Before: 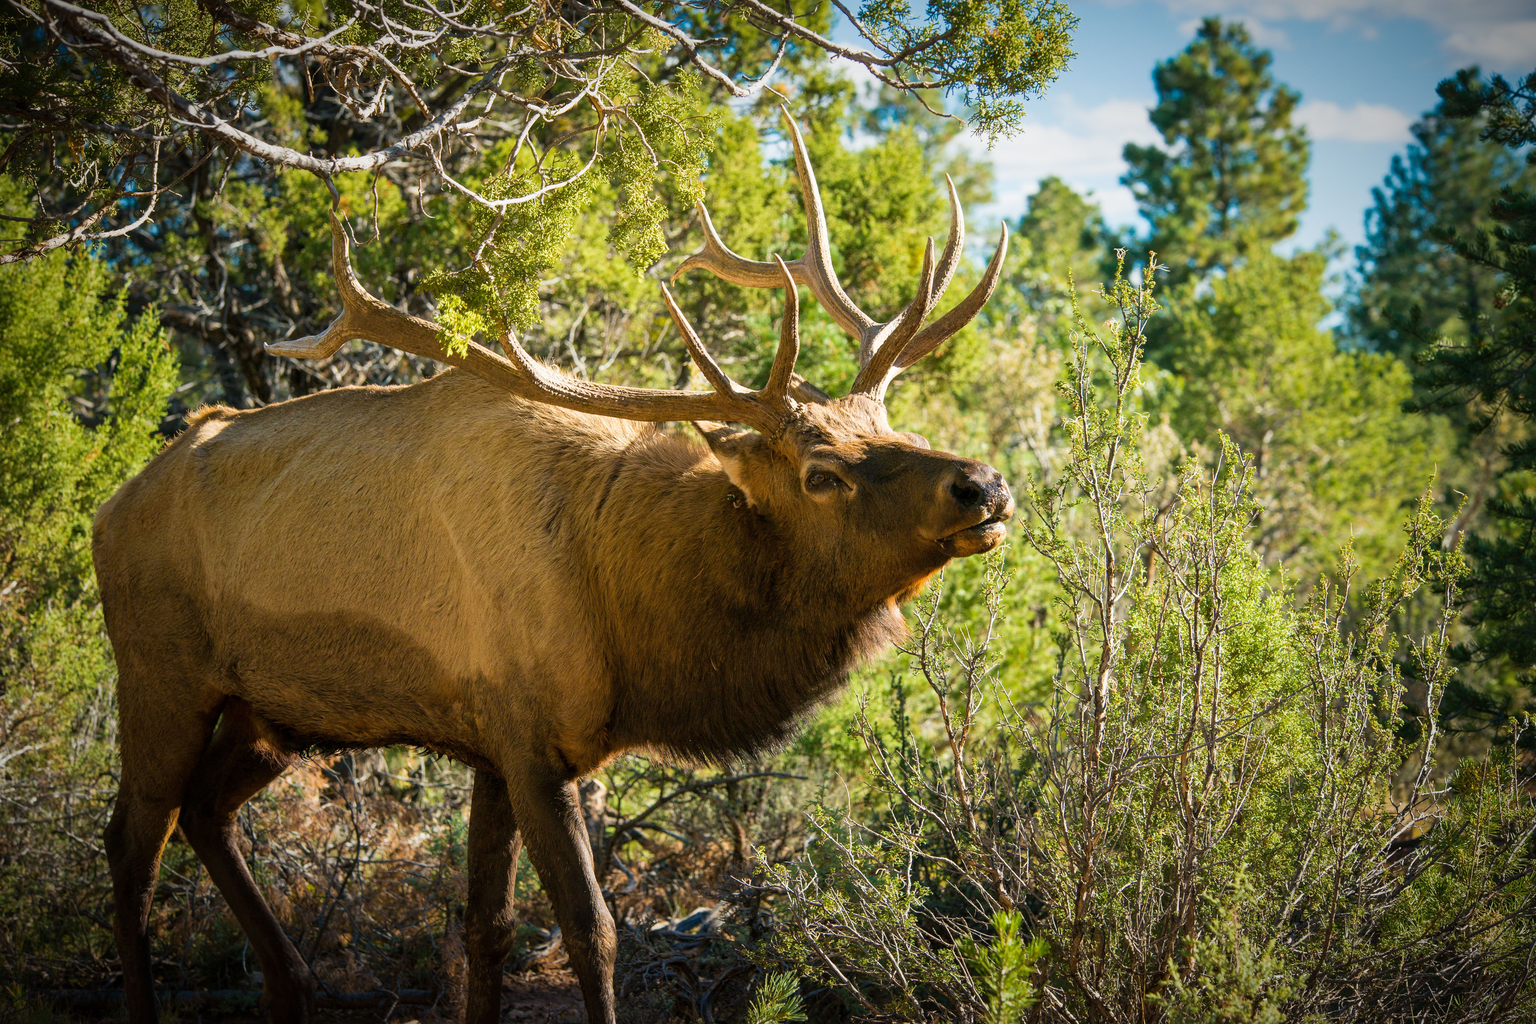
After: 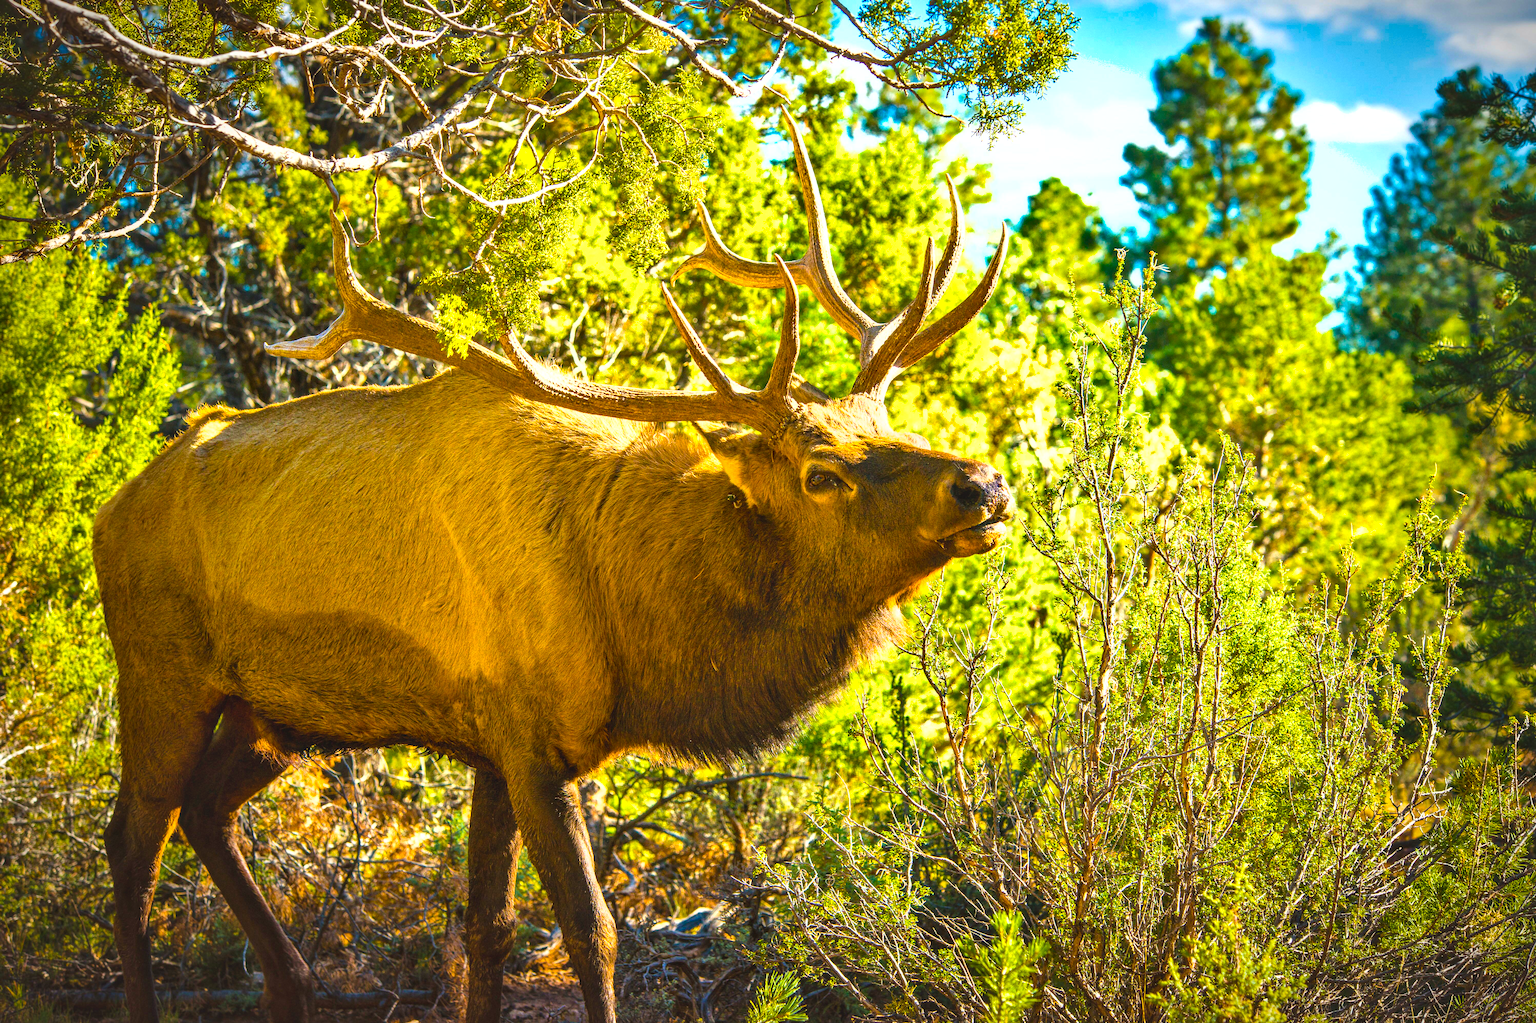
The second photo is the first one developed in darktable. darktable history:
shadows and highlights: low approximation 0.01, soften with gaussian
local contrast: on, module defaults
color balance rgb: power › luminance -3.994%, power › chroma 0.544%, power › hue 38.38°, perceptual saturation grading › global saturation 31.173%, global vibrance 44.481%
exposure: black level correction -0.005, exposure 1 EV, compensate highlight preservation false
